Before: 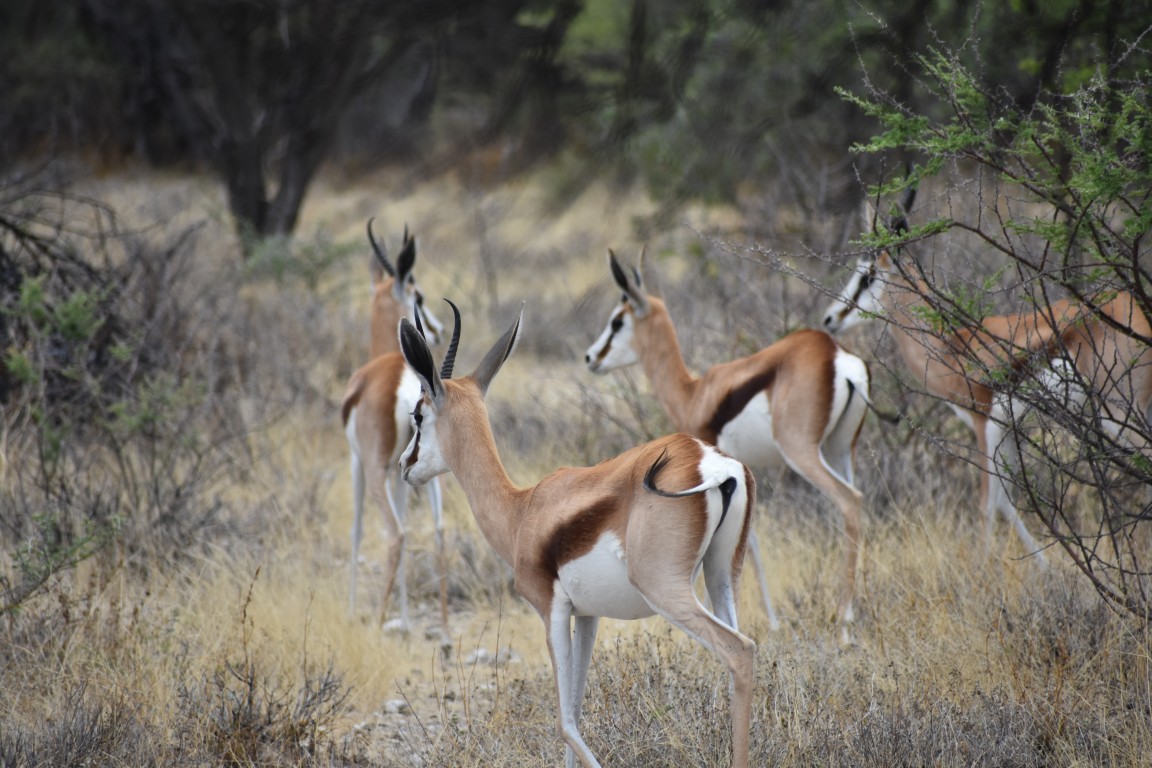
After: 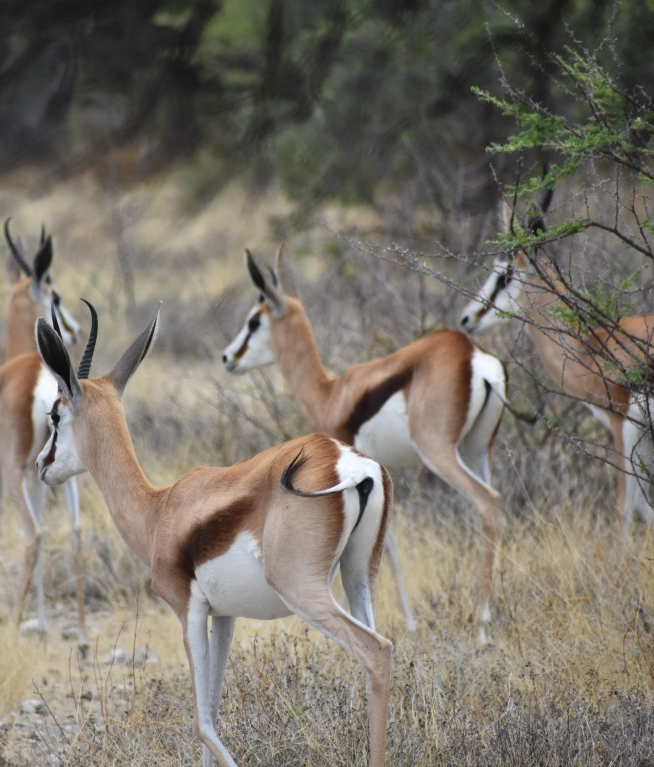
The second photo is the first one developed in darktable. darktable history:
crop: left 31.518%, top 0.001%, right 11.71%
